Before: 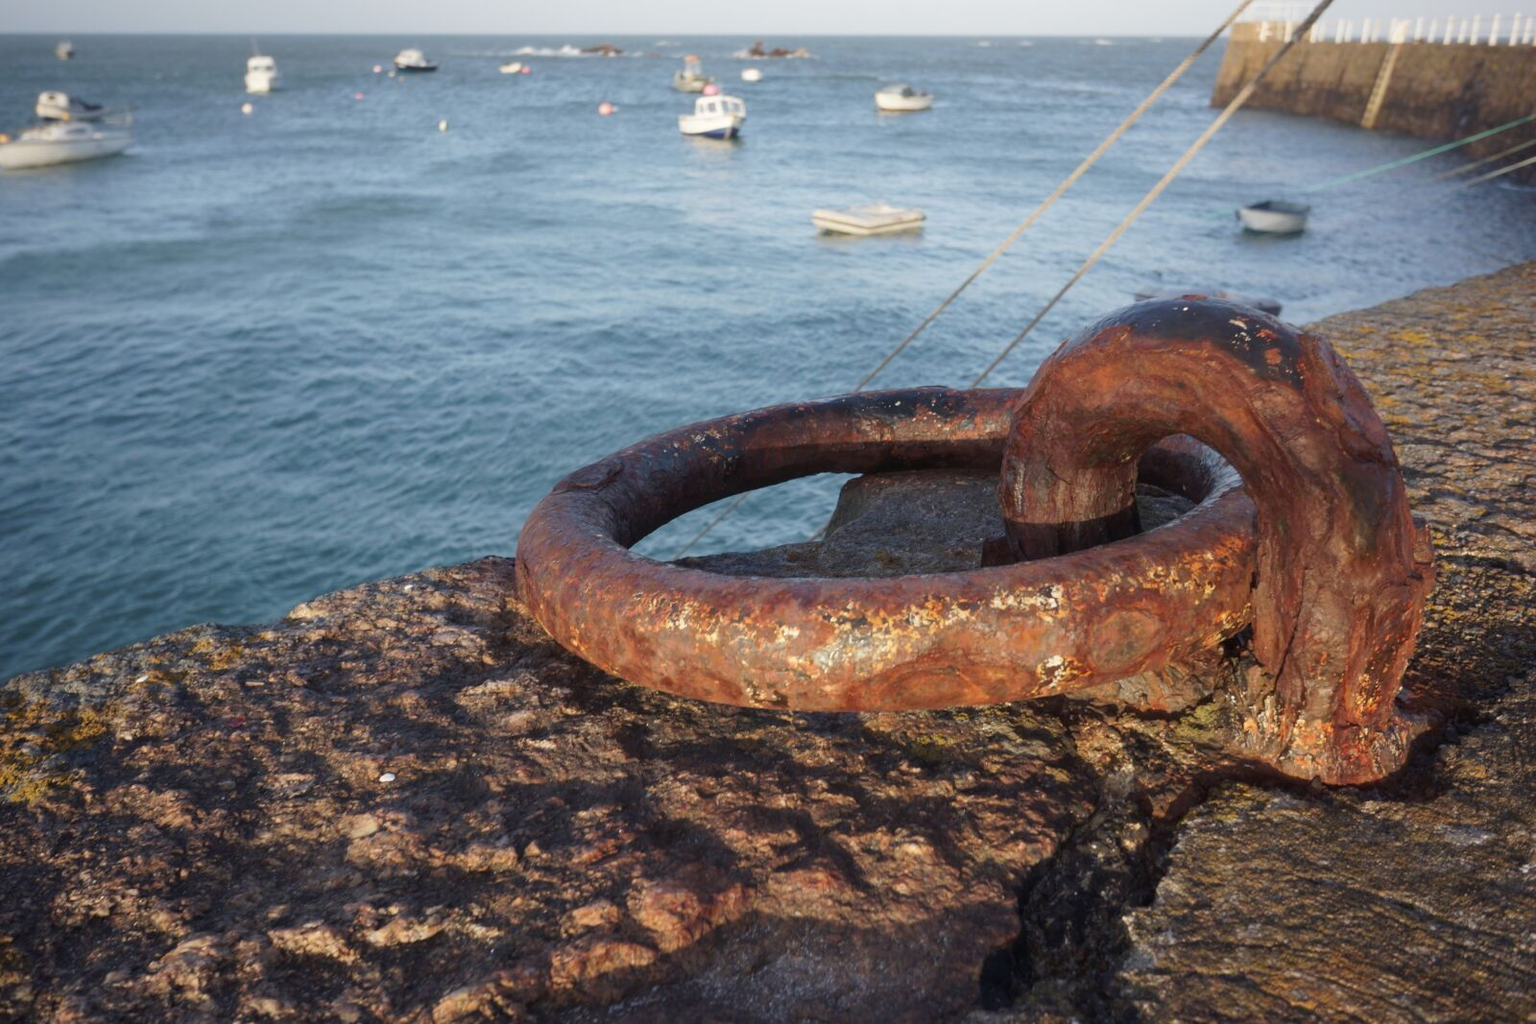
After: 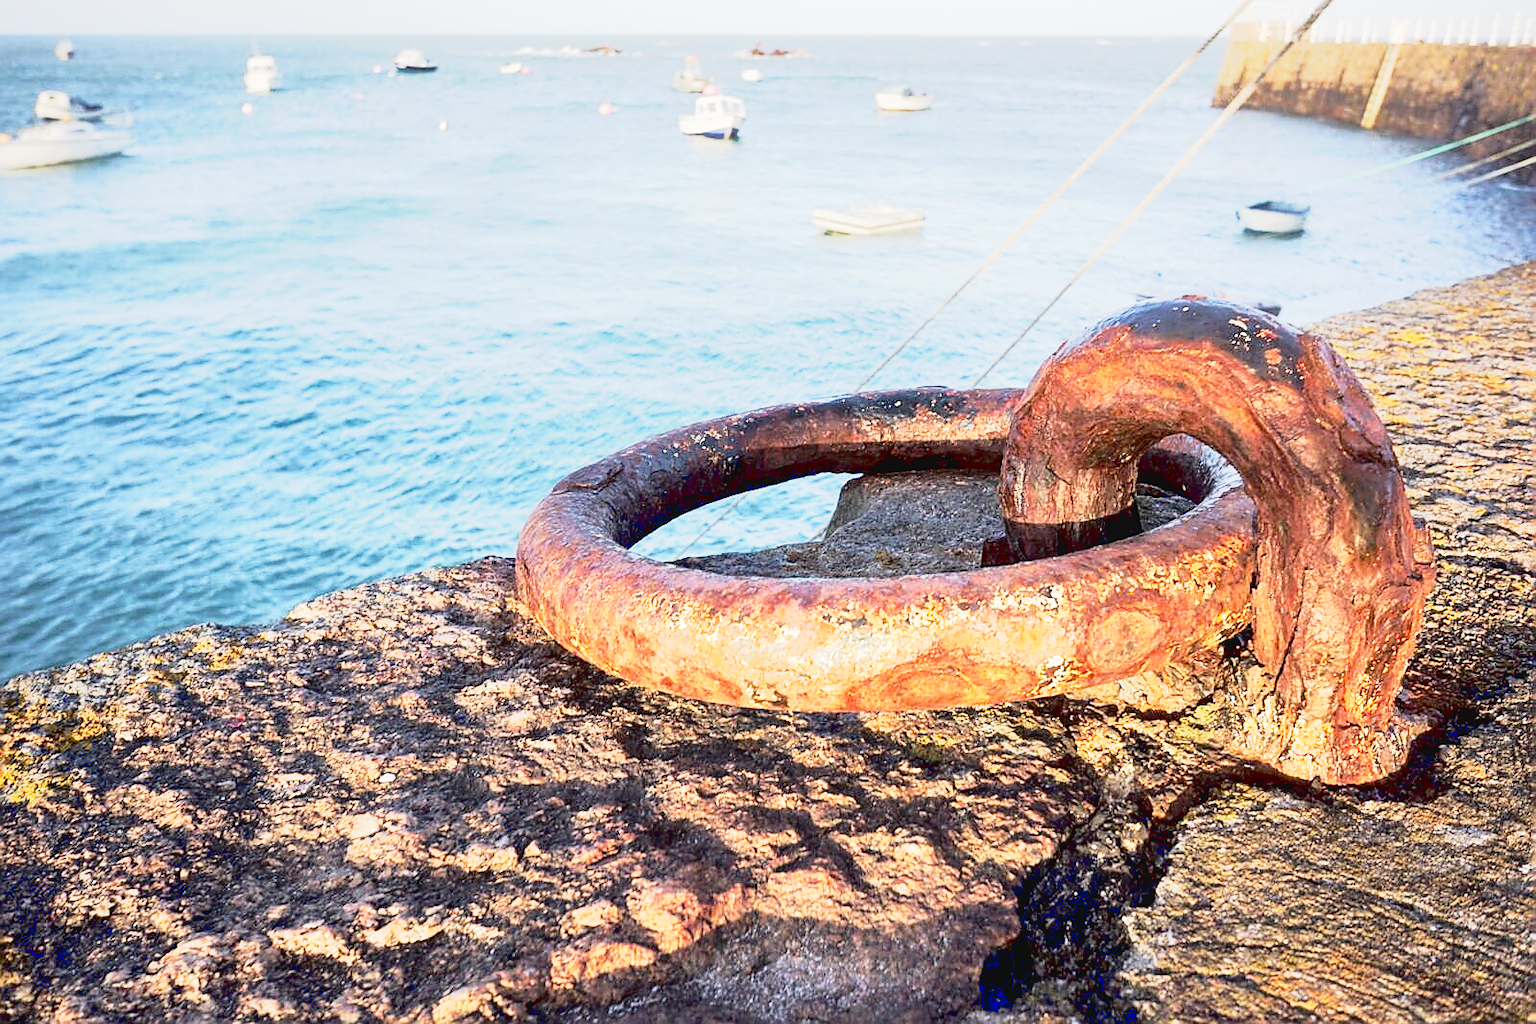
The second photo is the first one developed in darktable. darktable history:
exposure: black level correction 0.009, exposure 1.423 EV, compensate exposure bias true, compensate highlight preservation false
sharpen: radius 1.423, amount 1.265, threshold 0.604
tone curve: curves: ch0 [(0, 0.031) (0.139, 0.084) (0.311, 0.278) (0.495, 0.544) (0.718, 0.816) (0.841, 0.909) (1, 0.967)]; ch1 [(0, 0) (0.272, 0.249) (0.388, 0.385) (0.479, 0.456) (0.495, 0.497) (0.538, 0.55) (0.578, 0.595) (0.707, 0.778) (1, 1)]; ch2 [(0, 0) (0.125, 0.089) (0.353, 0.329) (0.443, 0.408) (0.502, 0.495) (0.56, 0.553) (0.608, 0.631) (1, 1)], color space Lab, linked channels, preserve colors none
contrast brightness saturation: saturation -0.096
base curve: curves: ch0 [(0, 0) (0.088, 0.125) (0.176, 0.251) (0.354, 0.501) (0.613, 0.749) (1, 0.877)], preserve colors none
local contrast: highlights 104%, shadows 100%, detail 119%, midtone range 0.2
shadows and highlights: on, module defaults
